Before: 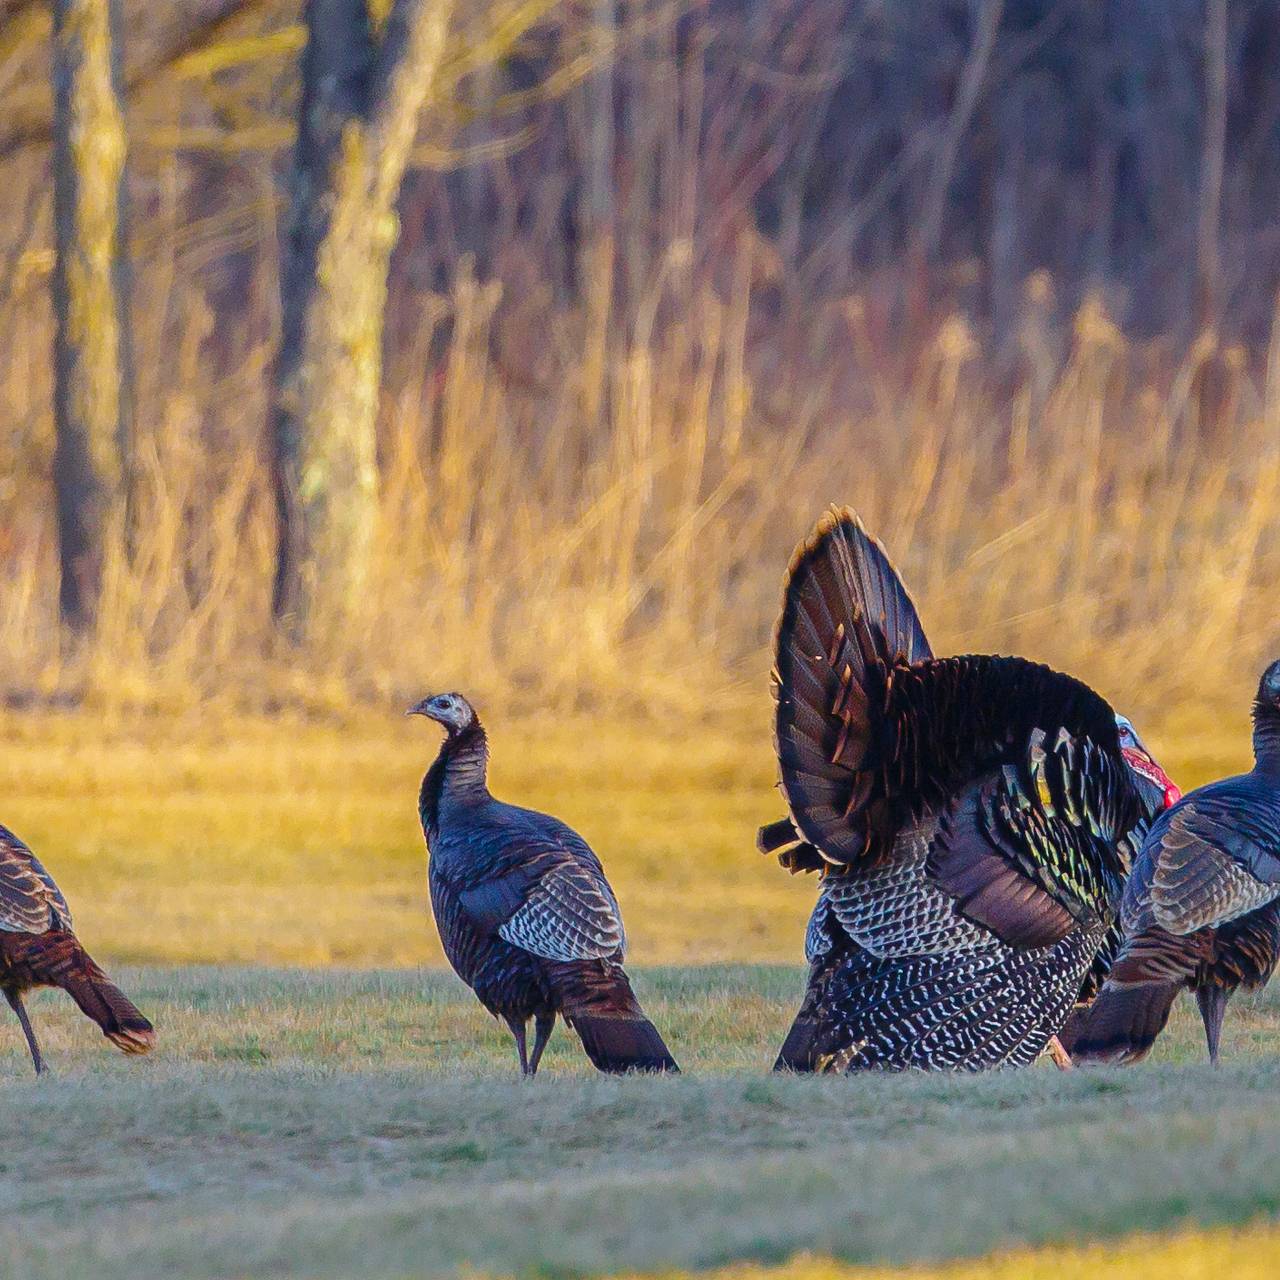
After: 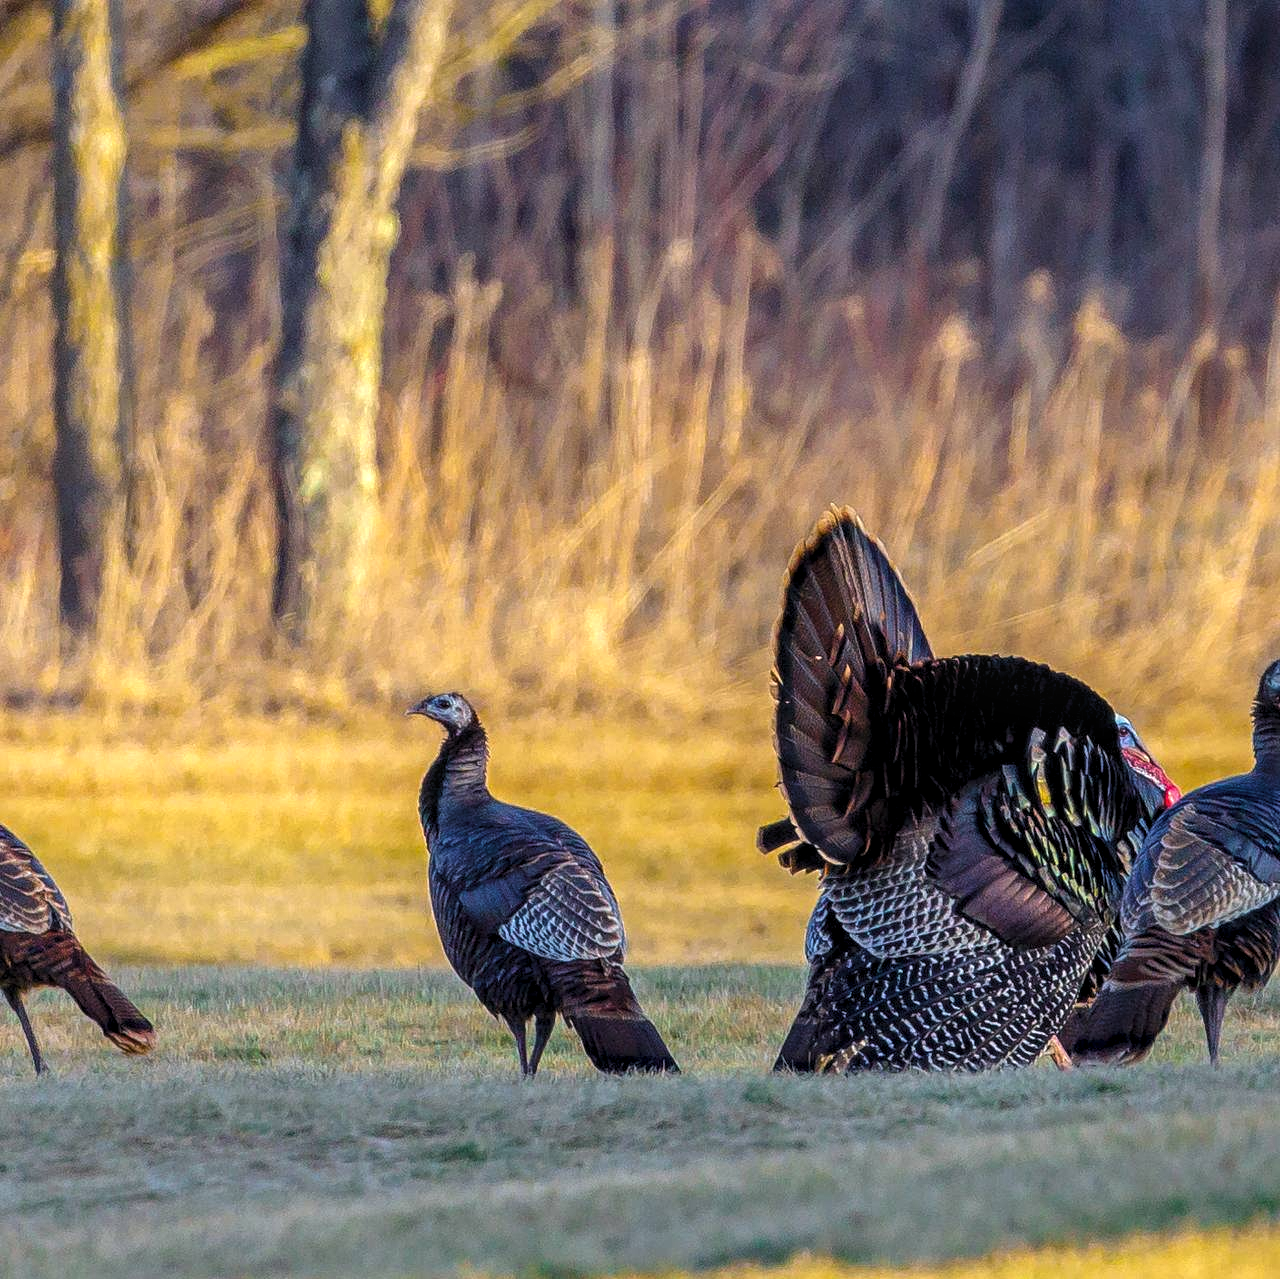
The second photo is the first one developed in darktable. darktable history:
crop: bottom 0.071%
local contrast: on, module defaults
shadows and highlights: shadows 25, highlights -25
tone equalizer: -7 EV 0.18 EV, -6 EV 0.12 EV, -5 EV 0.08 EV, -4 EV 0.04 EV, -2 EV -0.02 EV, -1 EV -0.04 EV, +0 EV -0.06 EV, luminance estimator HSV value / RGB max
levels: levels [0.052, 0.496, 0.908]
